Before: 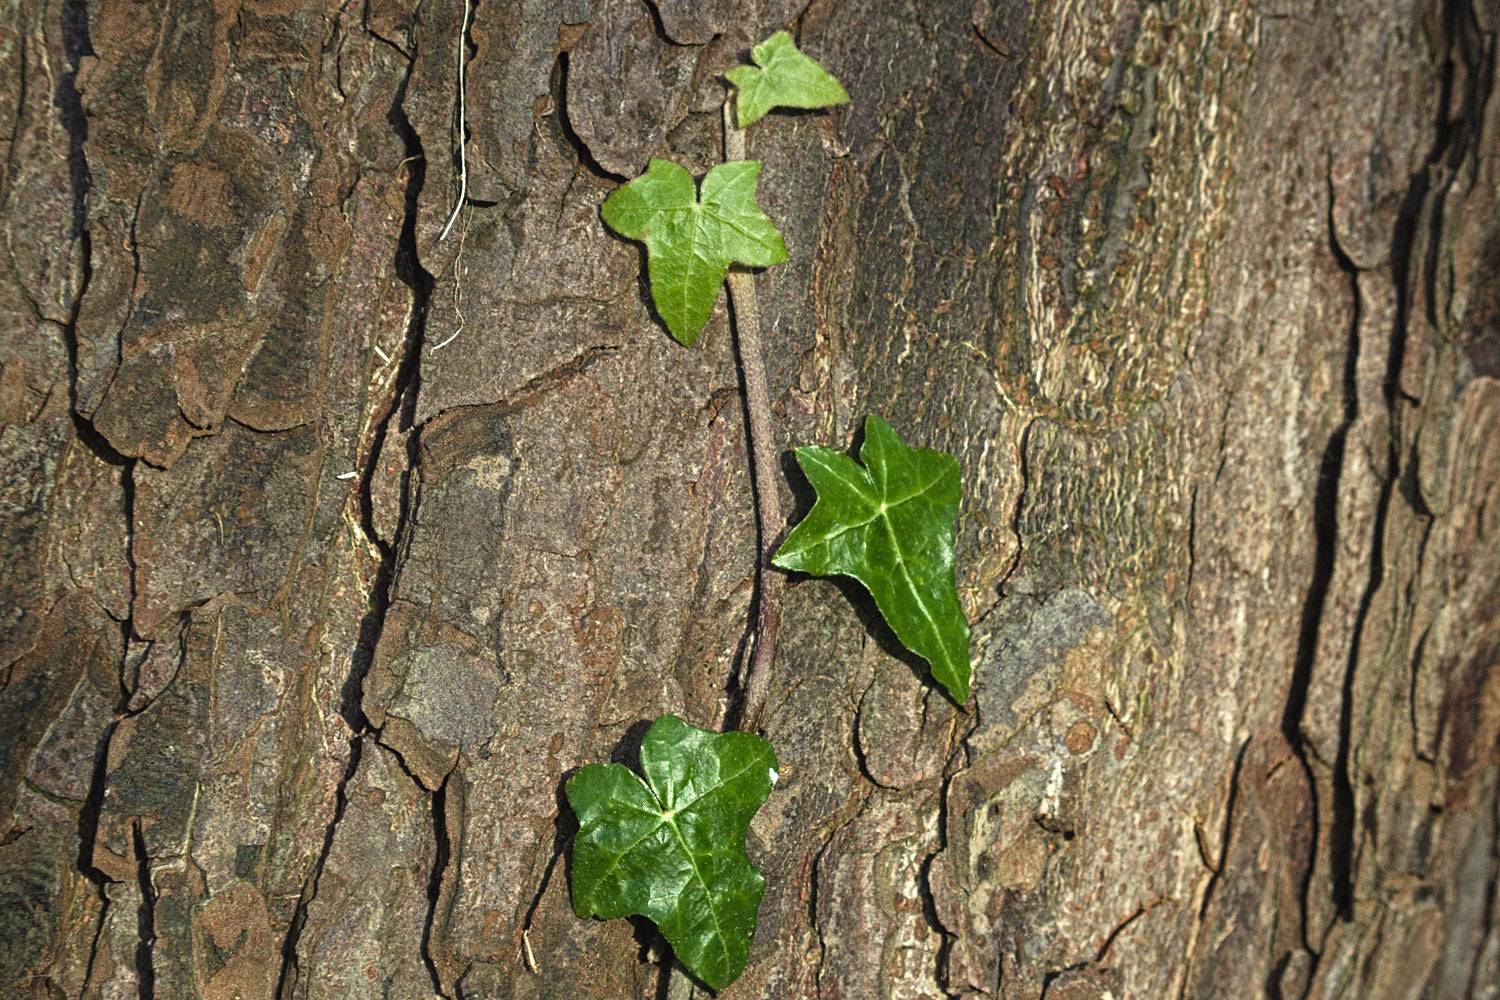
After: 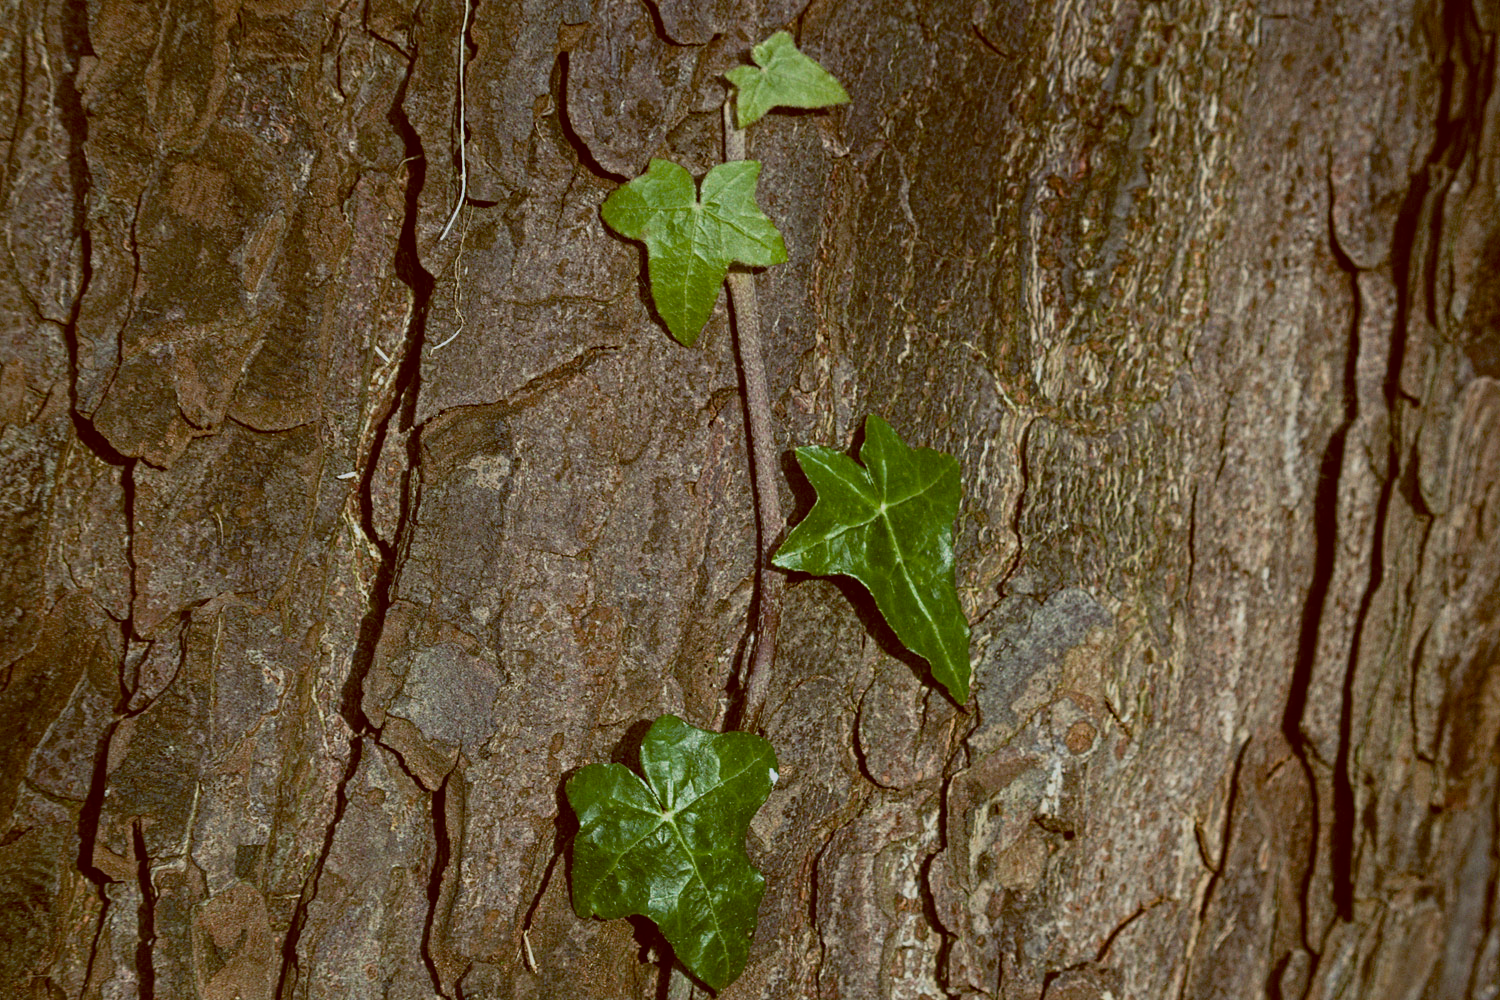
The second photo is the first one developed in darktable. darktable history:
color balance: lift [1, 1.015, 1.004, 0.985], gamma [1, 0.958, 0.971, 1.042], gain [1, 0.956, 0.977, 1.044]
exposure: black level correction 0, exposure -0.721 EV, compensate highlight preservation false
